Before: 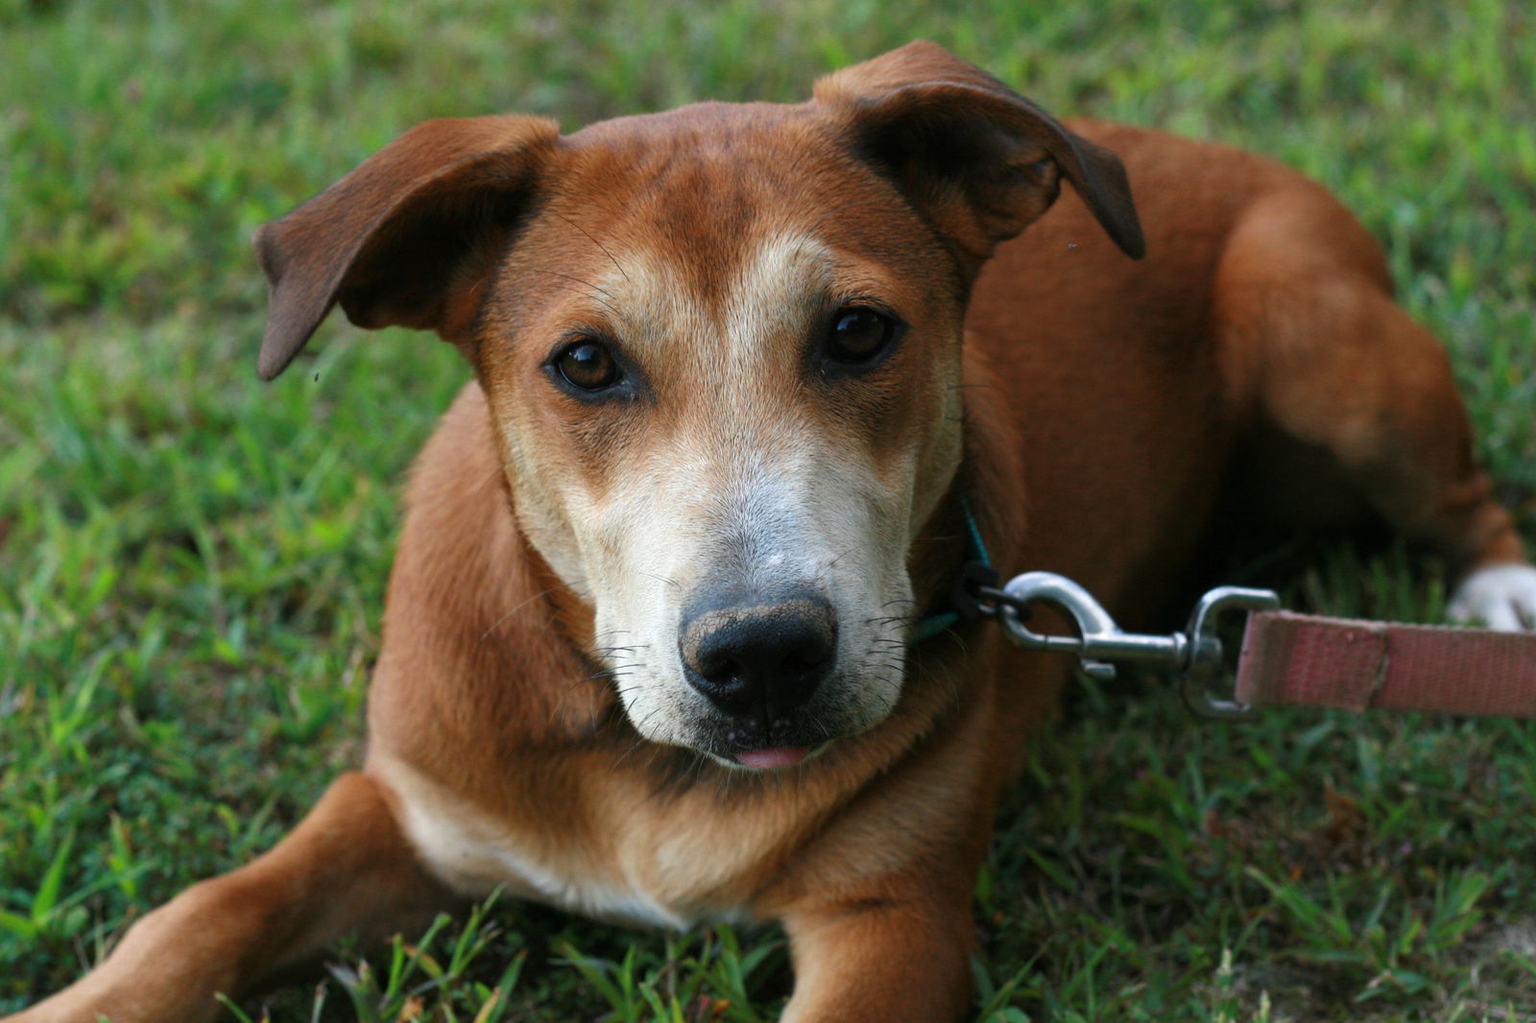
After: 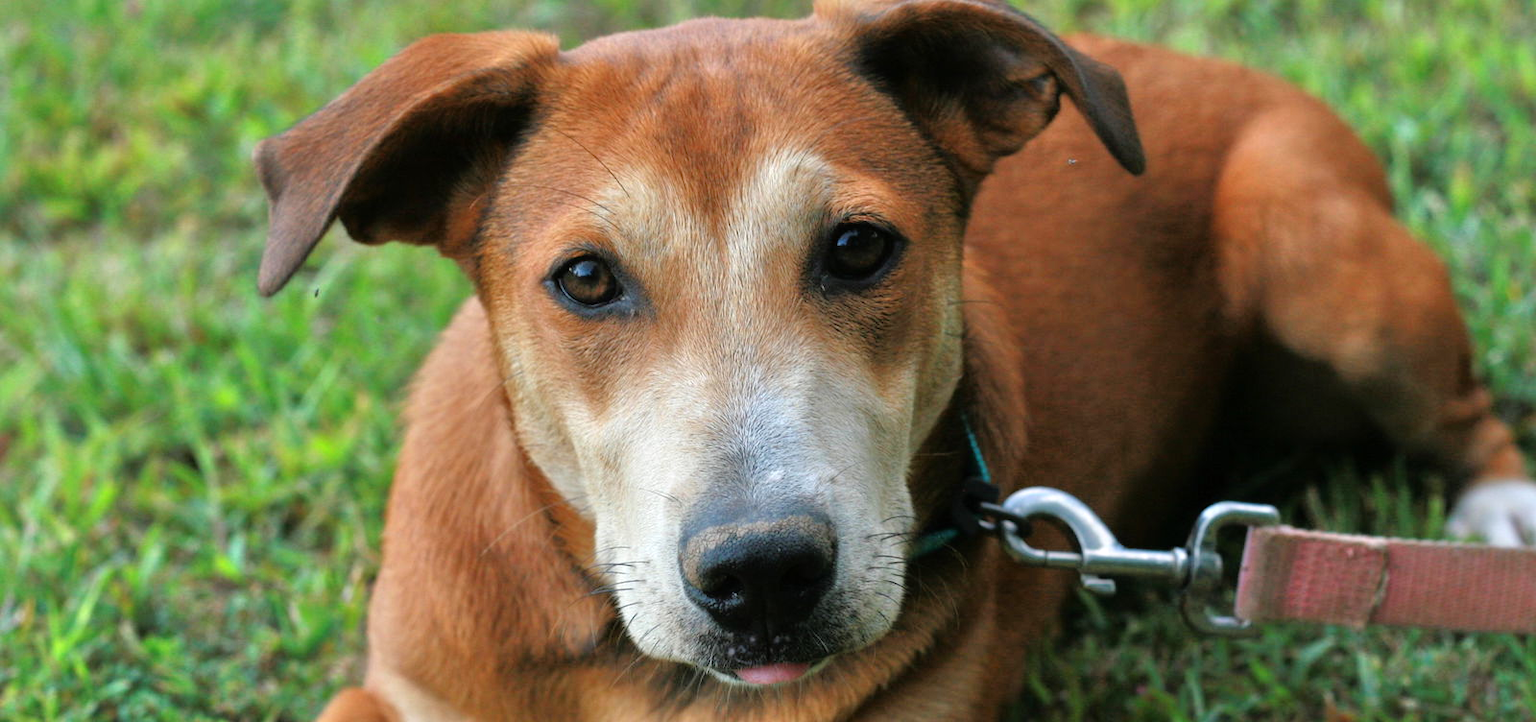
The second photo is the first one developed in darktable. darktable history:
tone equalizer: -7 EV 0.15 EV, -6 EV 0.6 EV, -5 EV 1.15 EV, -4 EV 1.33 EV, -3 EV 1.15 EV, -2 EV 0.6 EV, -1 EV 0.15 EV, mask exposure compensation -0.5 EV
crop and rotate: top 8.293%, bottom 20.996%
